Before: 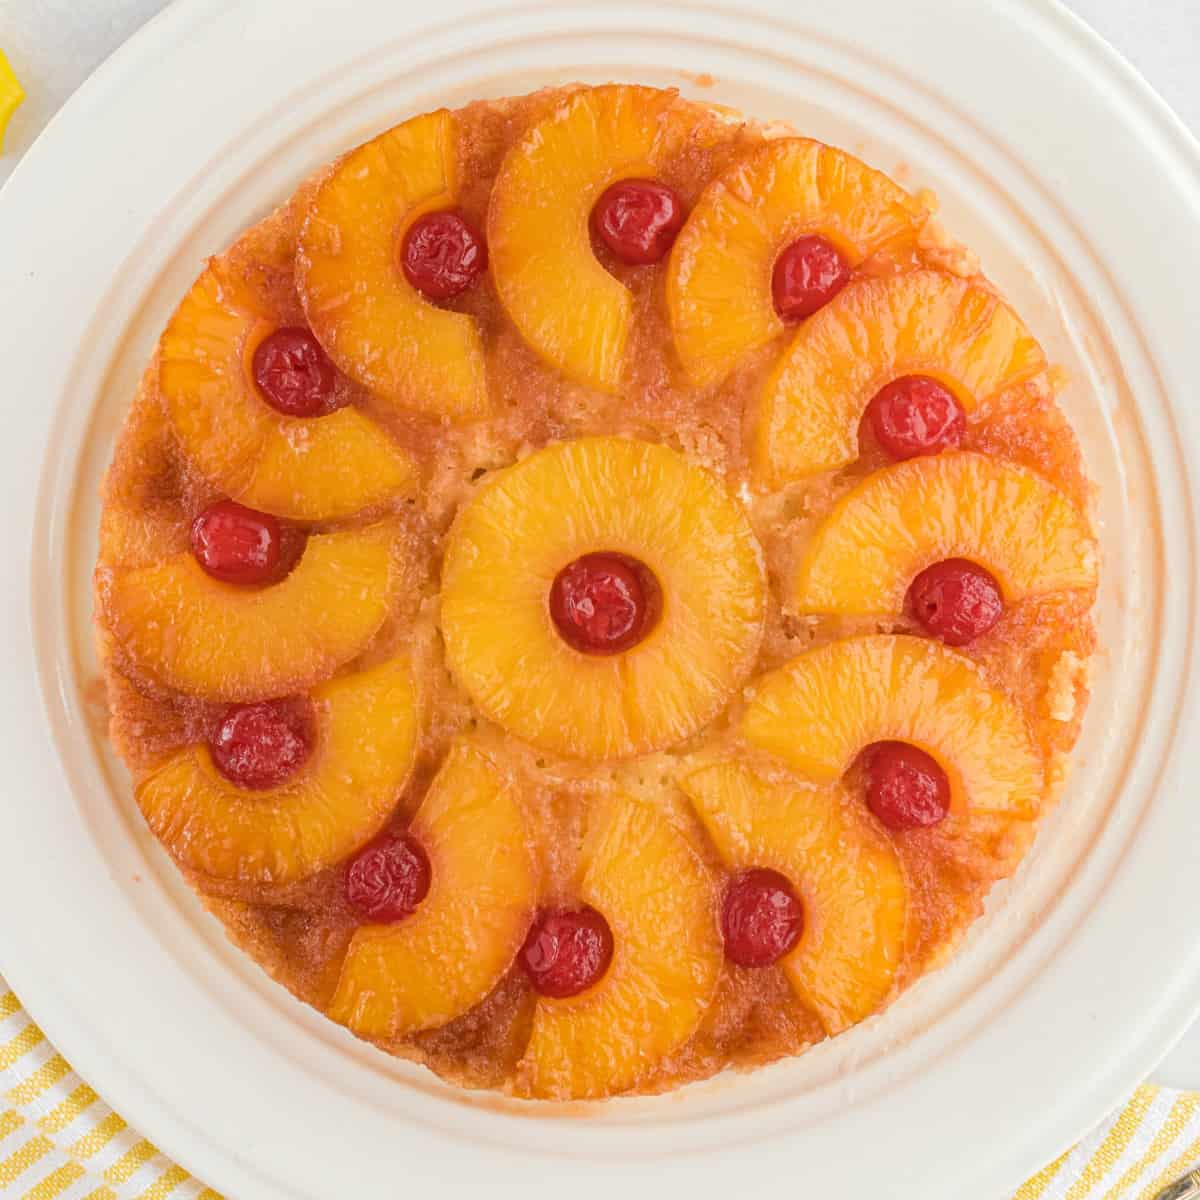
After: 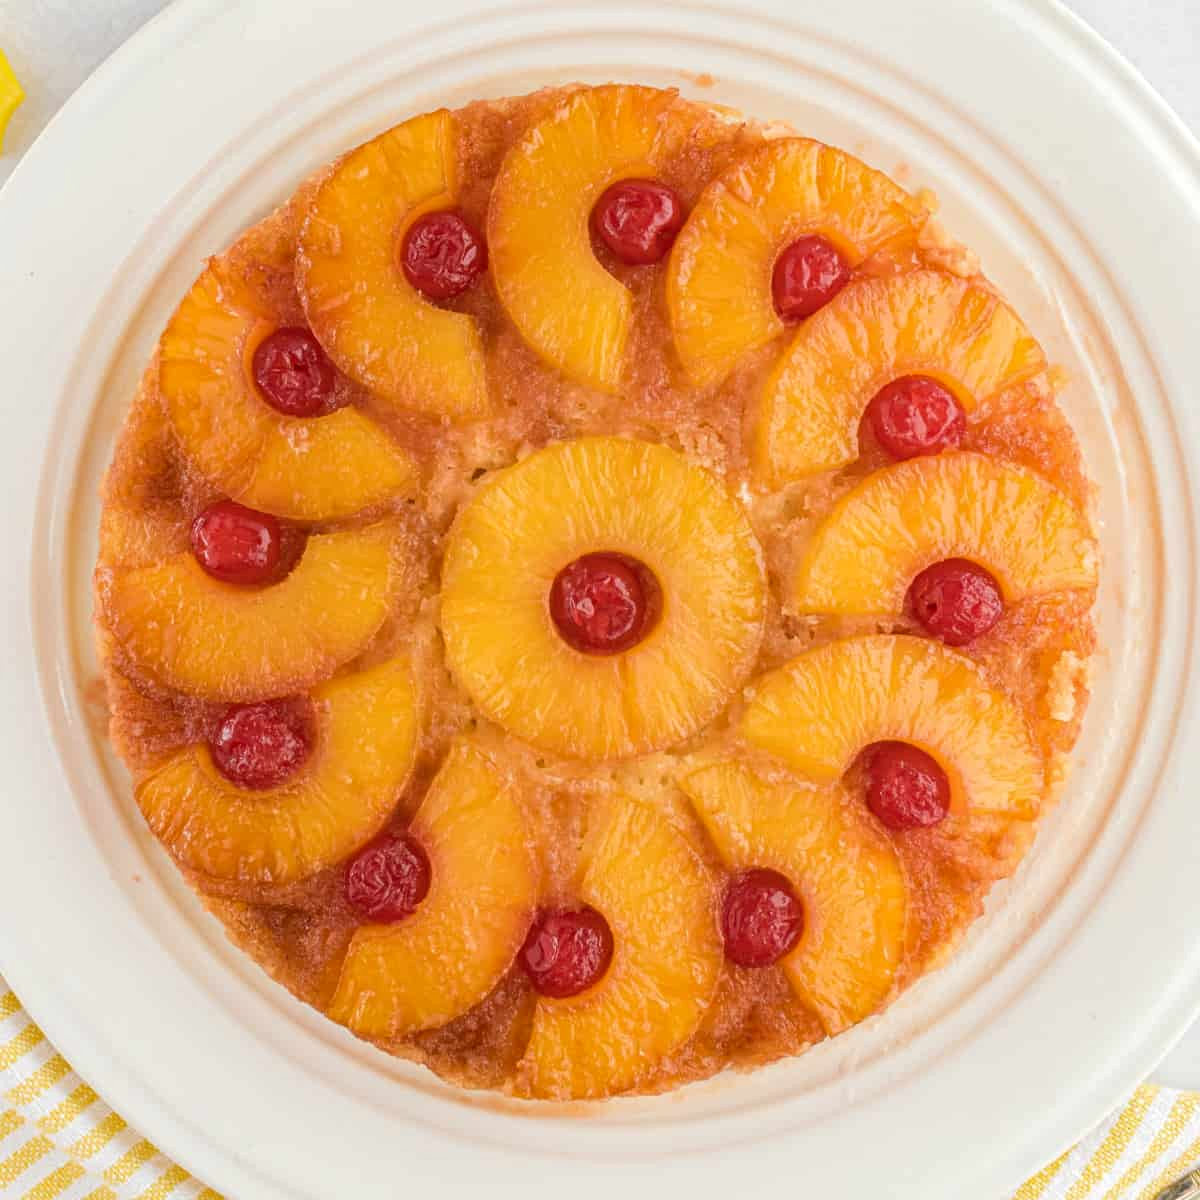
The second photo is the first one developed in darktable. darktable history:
local contrast: highlights 100%, shadows 102%, detail 119%, midtone range 0.2
